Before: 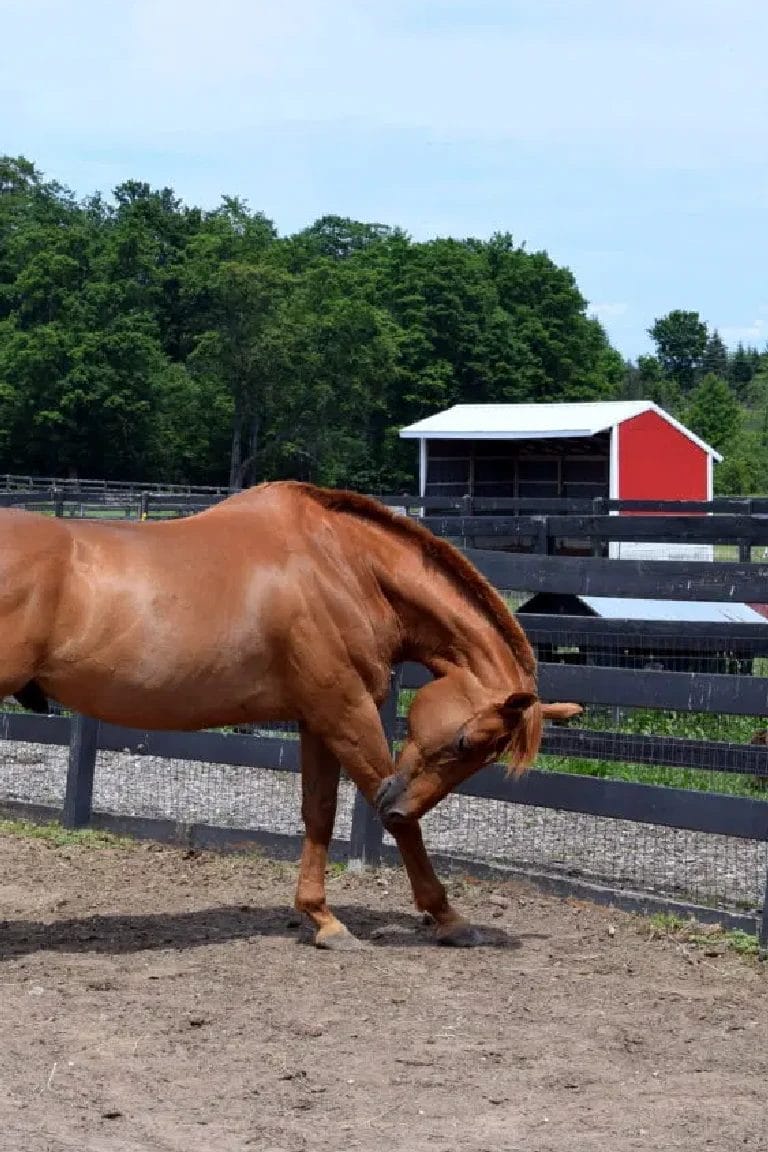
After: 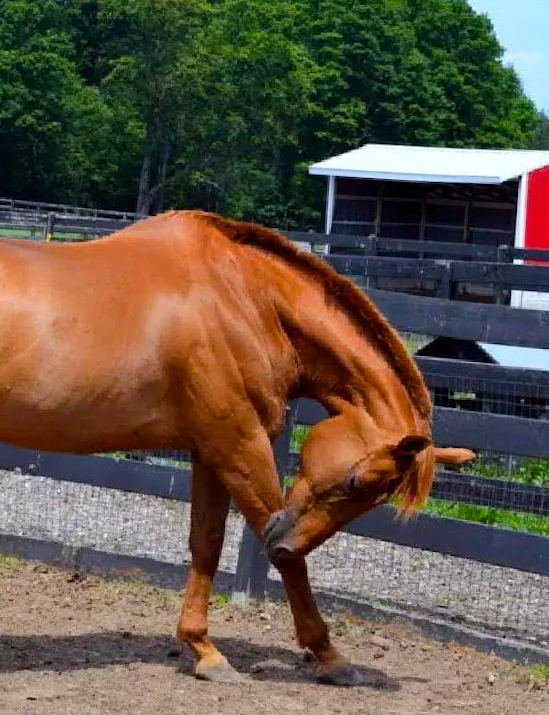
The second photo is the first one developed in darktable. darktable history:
crop and rotate: angle -3.37°, left 9.79%, top 20.73%, right 12.42%, bottom 11.82%
color balance rgb: perceptual saturation grading › global saturation 25%, perceptual brilliance grading › mid-tones 10%, perceptual brilliance grading › shadows 15%, global vibrance 20%
